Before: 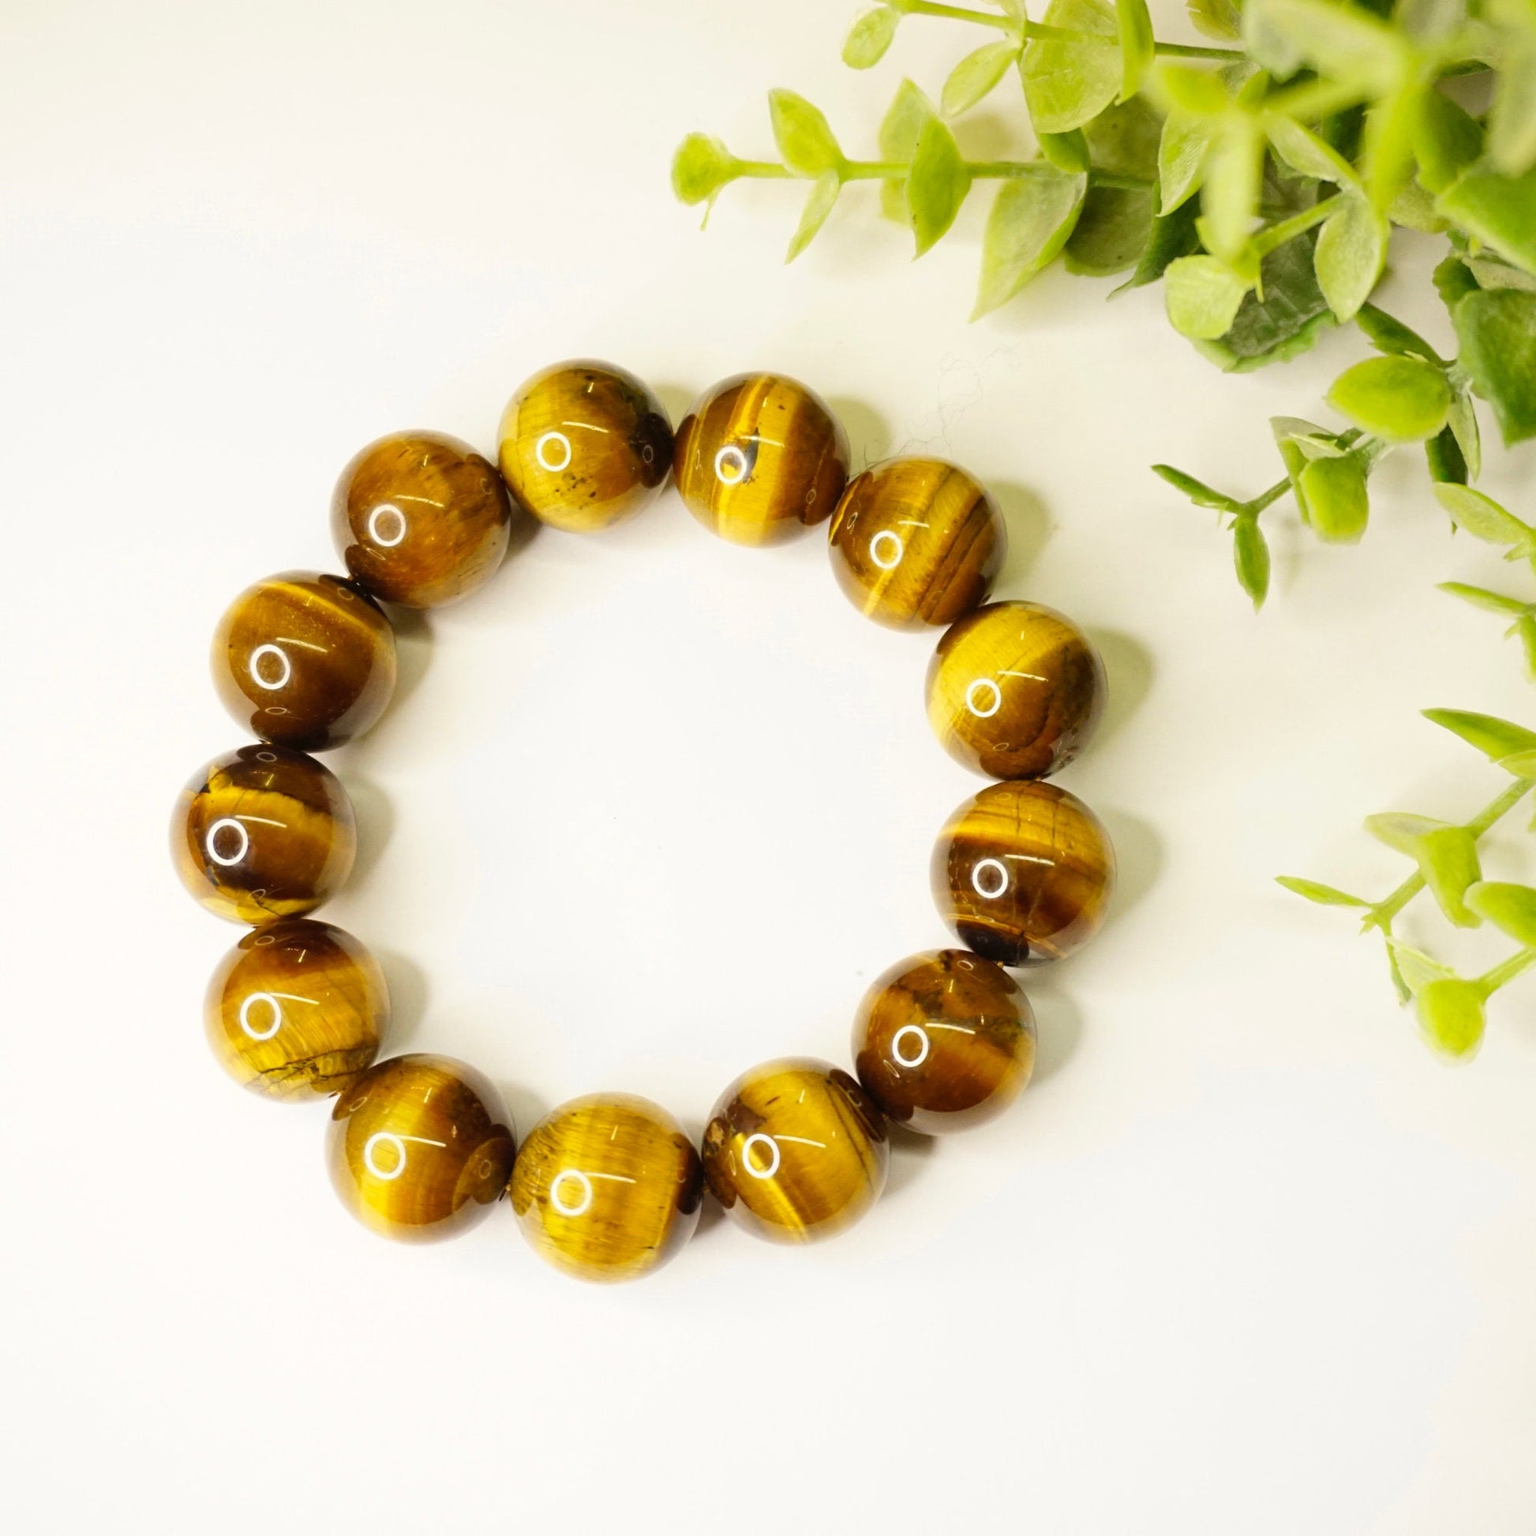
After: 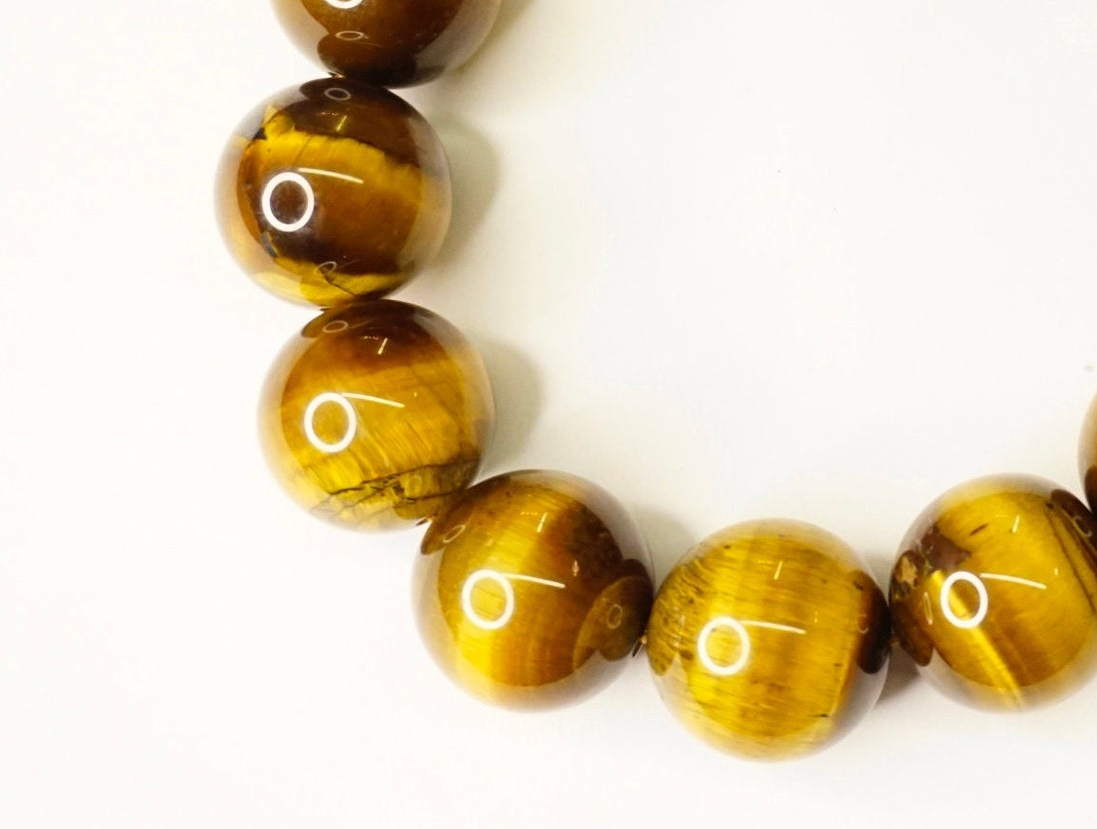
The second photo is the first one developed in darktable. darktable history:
rotate and perspective: crop left 0, crop top 0
crop: top 44.483%, right 43.593%, bottom 12.892%
